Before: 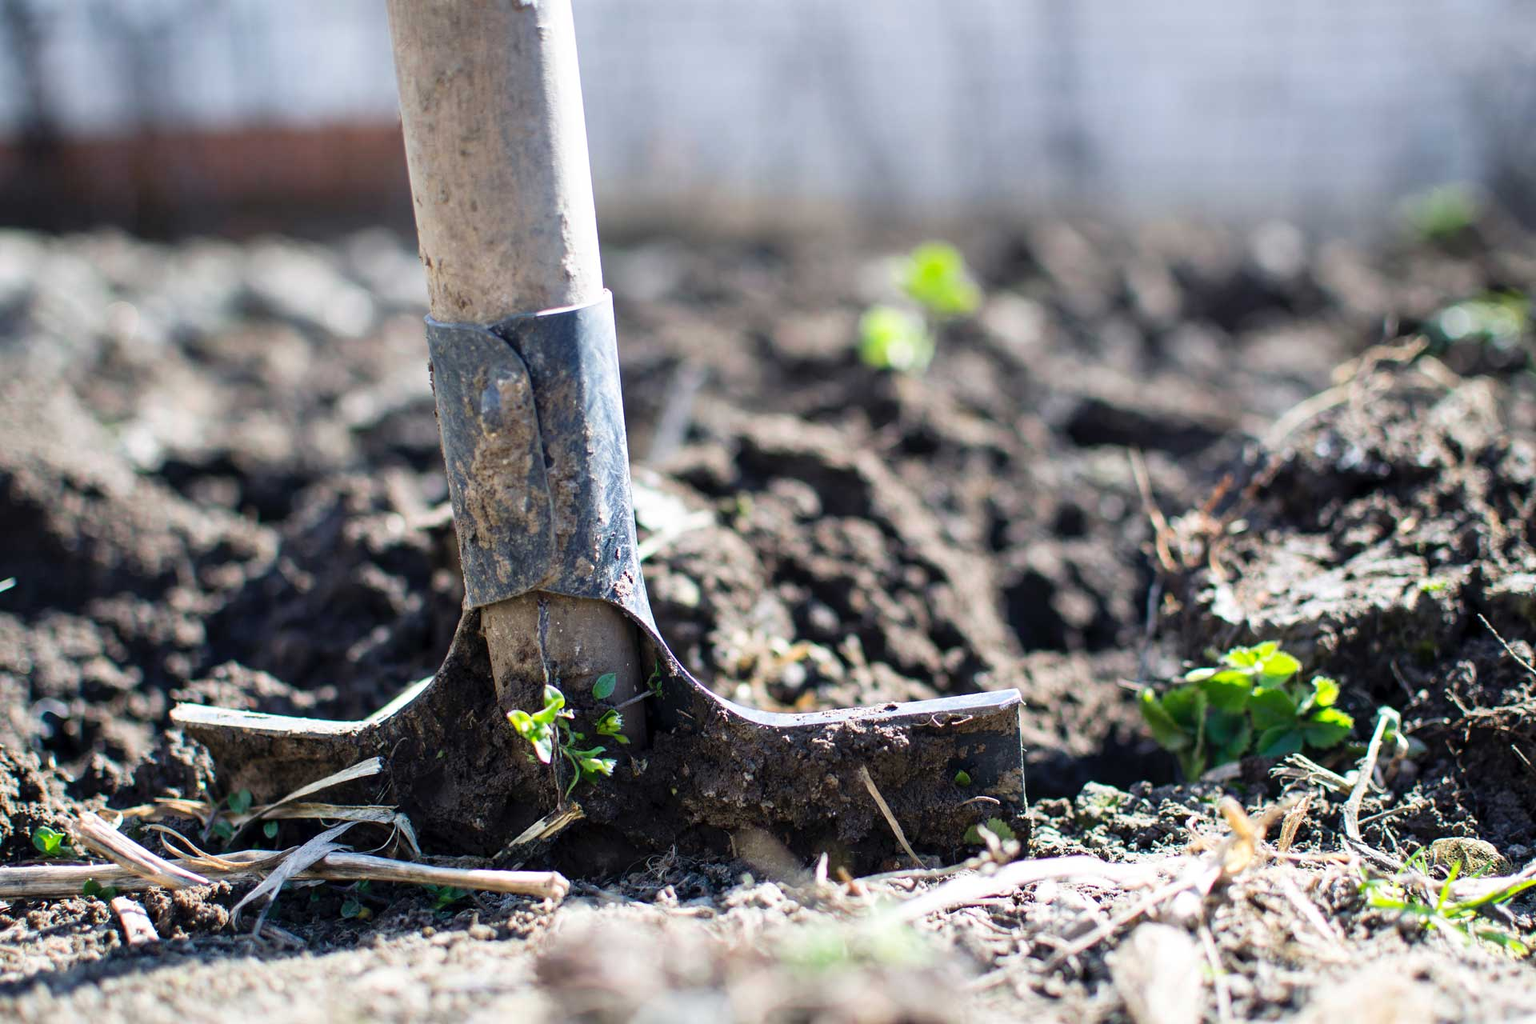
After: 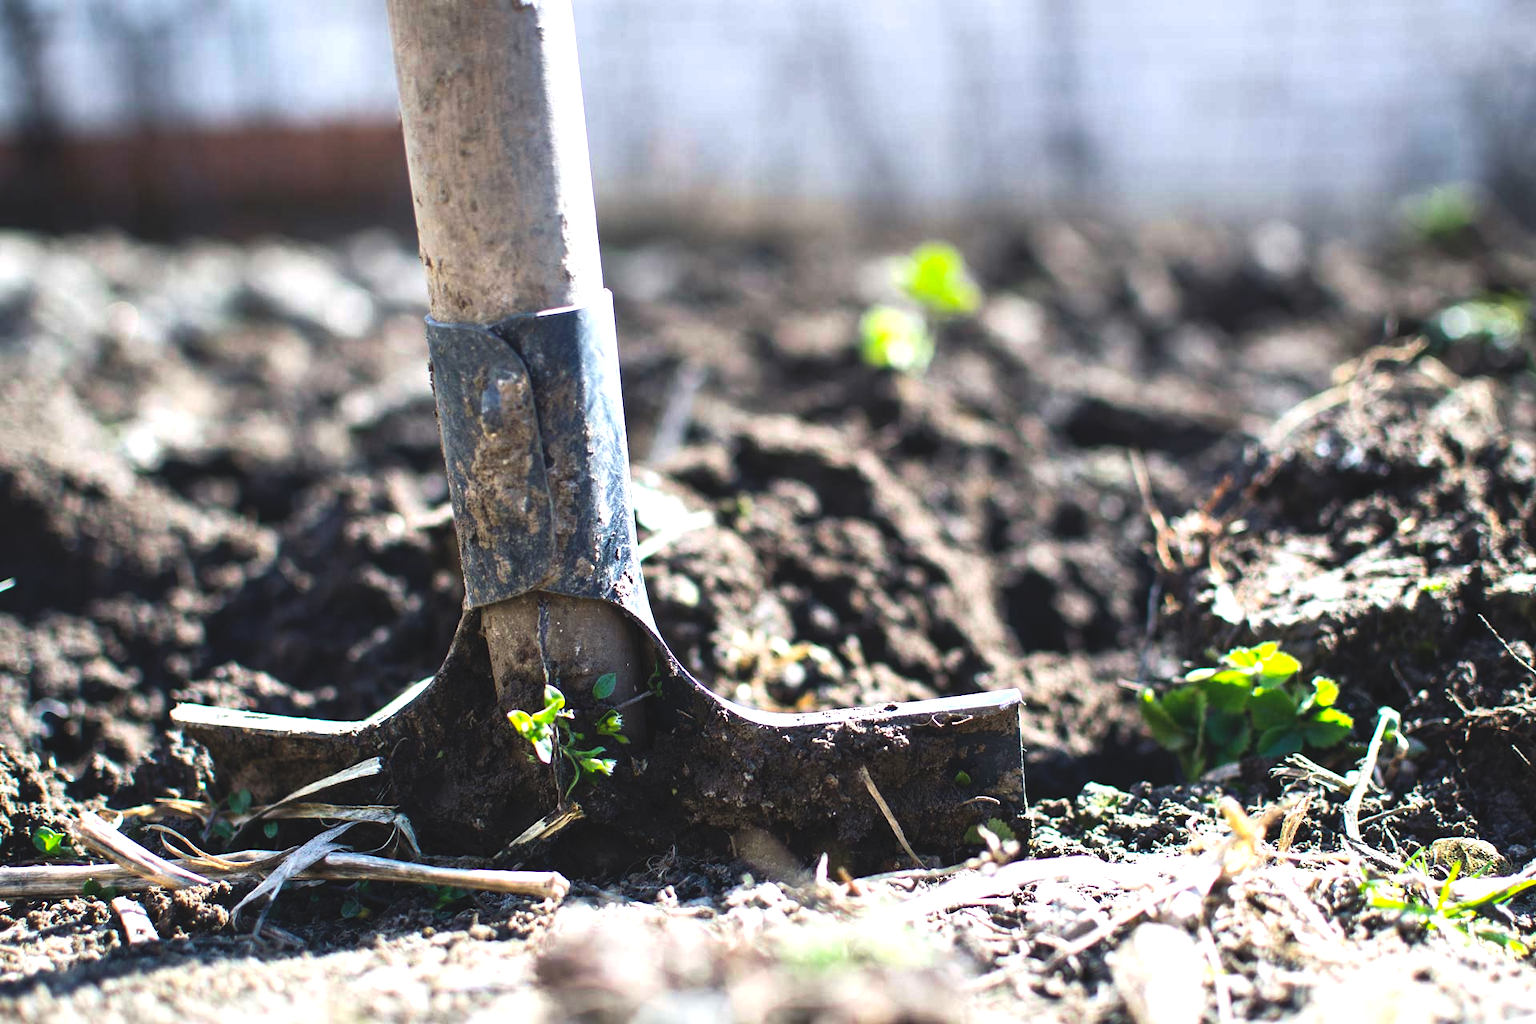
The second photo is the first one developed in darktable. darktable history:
exposure: black level correction -0.015, compensate highlight preservation false
color balance rgb: perceptual brilliance grading › highlights 14.29%, perceptual brilliance grading › mid-tones -5.92%, perceptual brilliance grading › shadows -26.83%, global vibrance 31.18%
